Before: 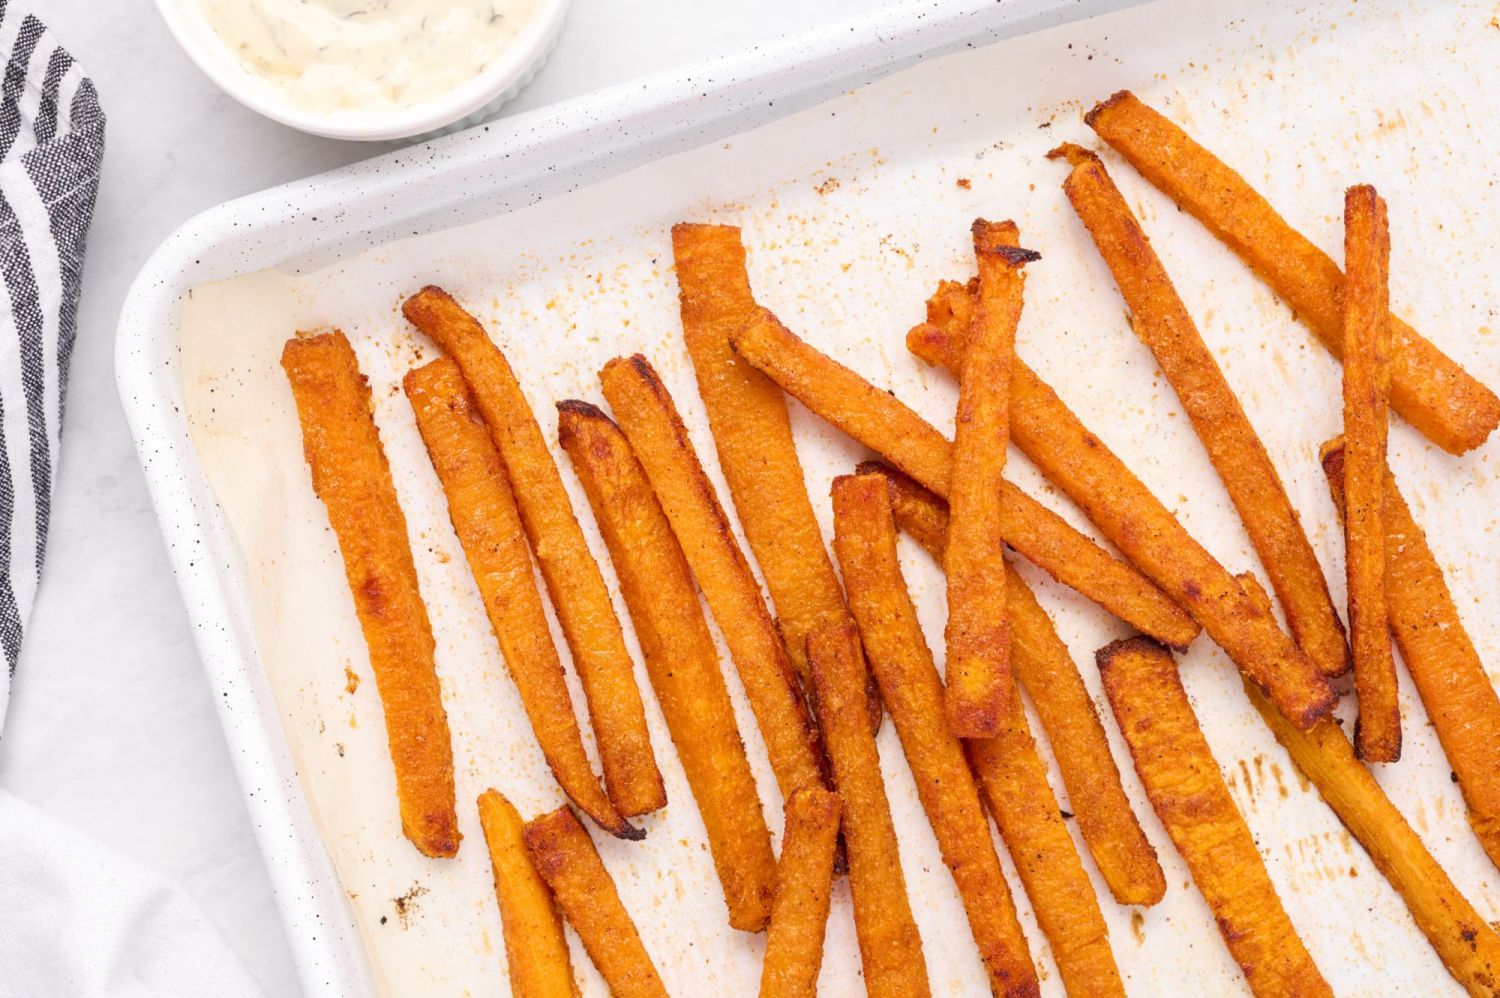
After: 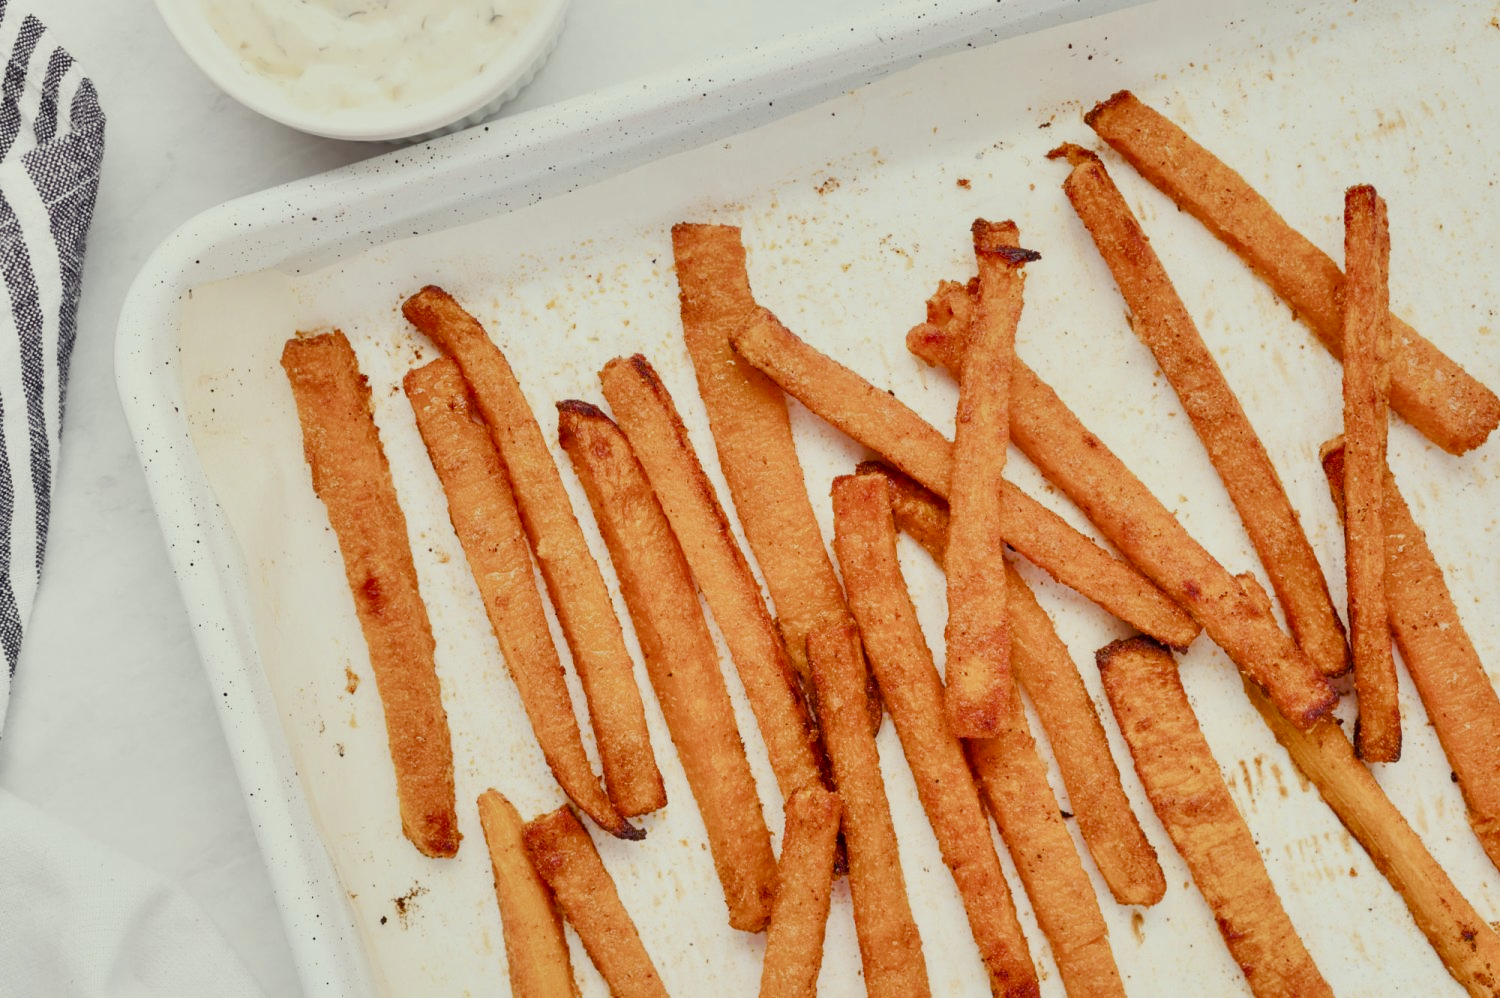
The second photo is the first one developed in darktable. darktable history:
filmic rgb: black relative exposure -7.65 EV, white relative exposure 4.56 EV, hardness 3.61
color balance rgb: linear chroma grading › global chroma -14.452%, perceptual saturation grading › global saturation 20%, perceptual saturation grading › highlights -49.371%, perceptual saturation grading › shadows 24.446%, perceptual brilliance grading › global brilliance 11.97%, global vibrance 20%
color correction: highlights a* -4.25, highlights b* 6.88
shadows and highlights: soften with gaussian
